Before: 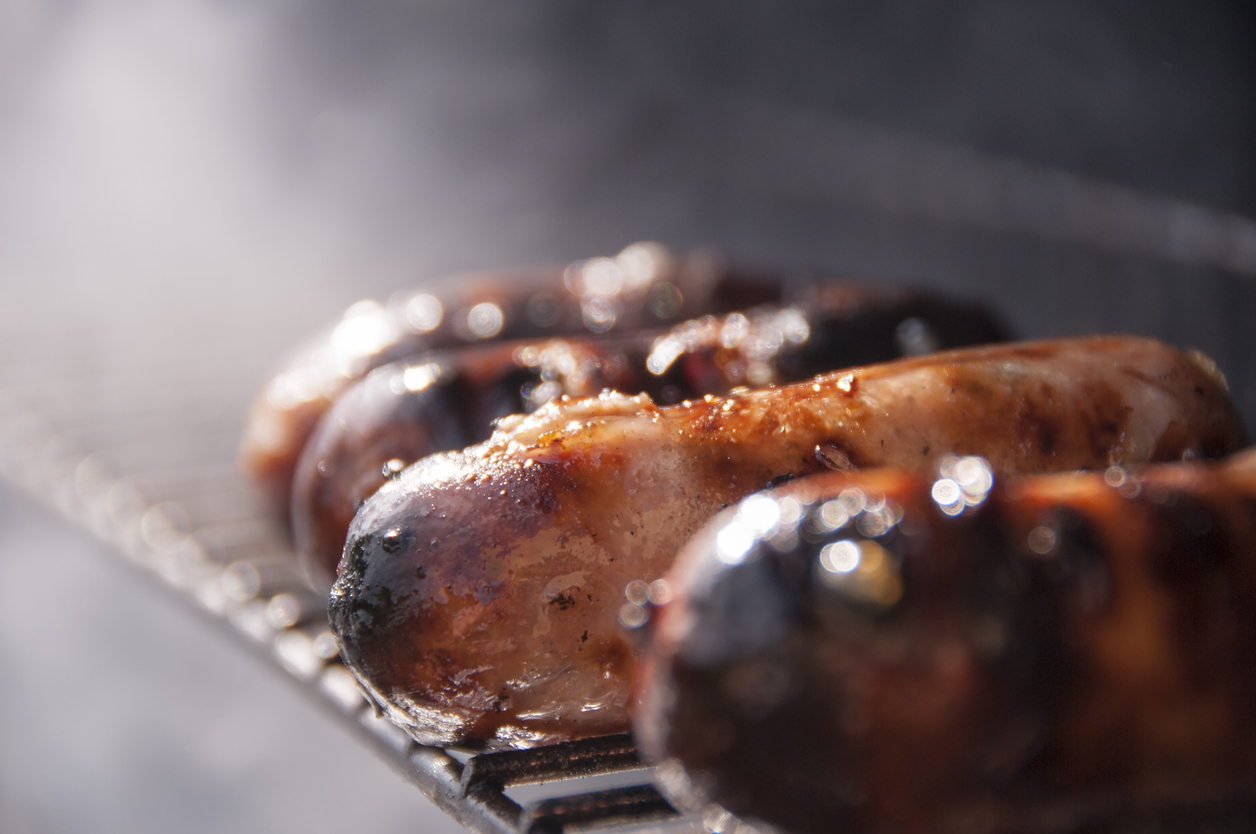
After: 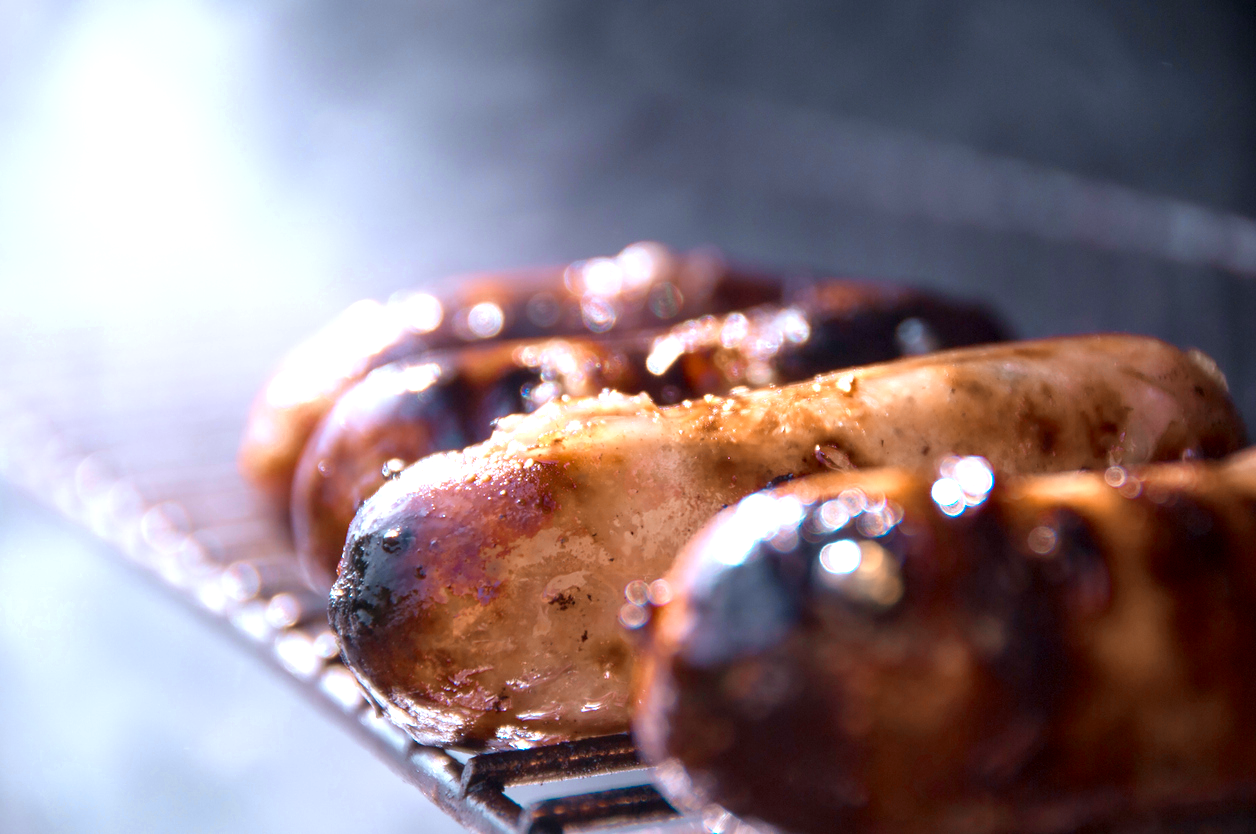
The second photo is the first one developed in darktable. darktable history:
color zones: curves: ch0 [(0.009, 0.528) (0.136, 0.6) (0.255, 0.586) (0.39, 0.528) (0.522, 0.584) (0.686, 0.736) (0.849, 0.561)]; ch1 [(0.045, 0.781) (0.14, 0.416) (0.257, 0.695) (0.442, 0.032) (0.738, 0.338) (0.818, 0.632) (0.891, 0.741) (1, 0.704)]; ch2 [(0, 0.667) (0.141, 0.52) (0.26, 0.37) (0.474, 0.432) (0.743, 0.286)]
white balance: red 0.967, blue 1.119, emerald 0.756
exposure: black level correction 0.001, exposure 0.5 EV, compensate exposure bias true, compensate highlight preservation false
